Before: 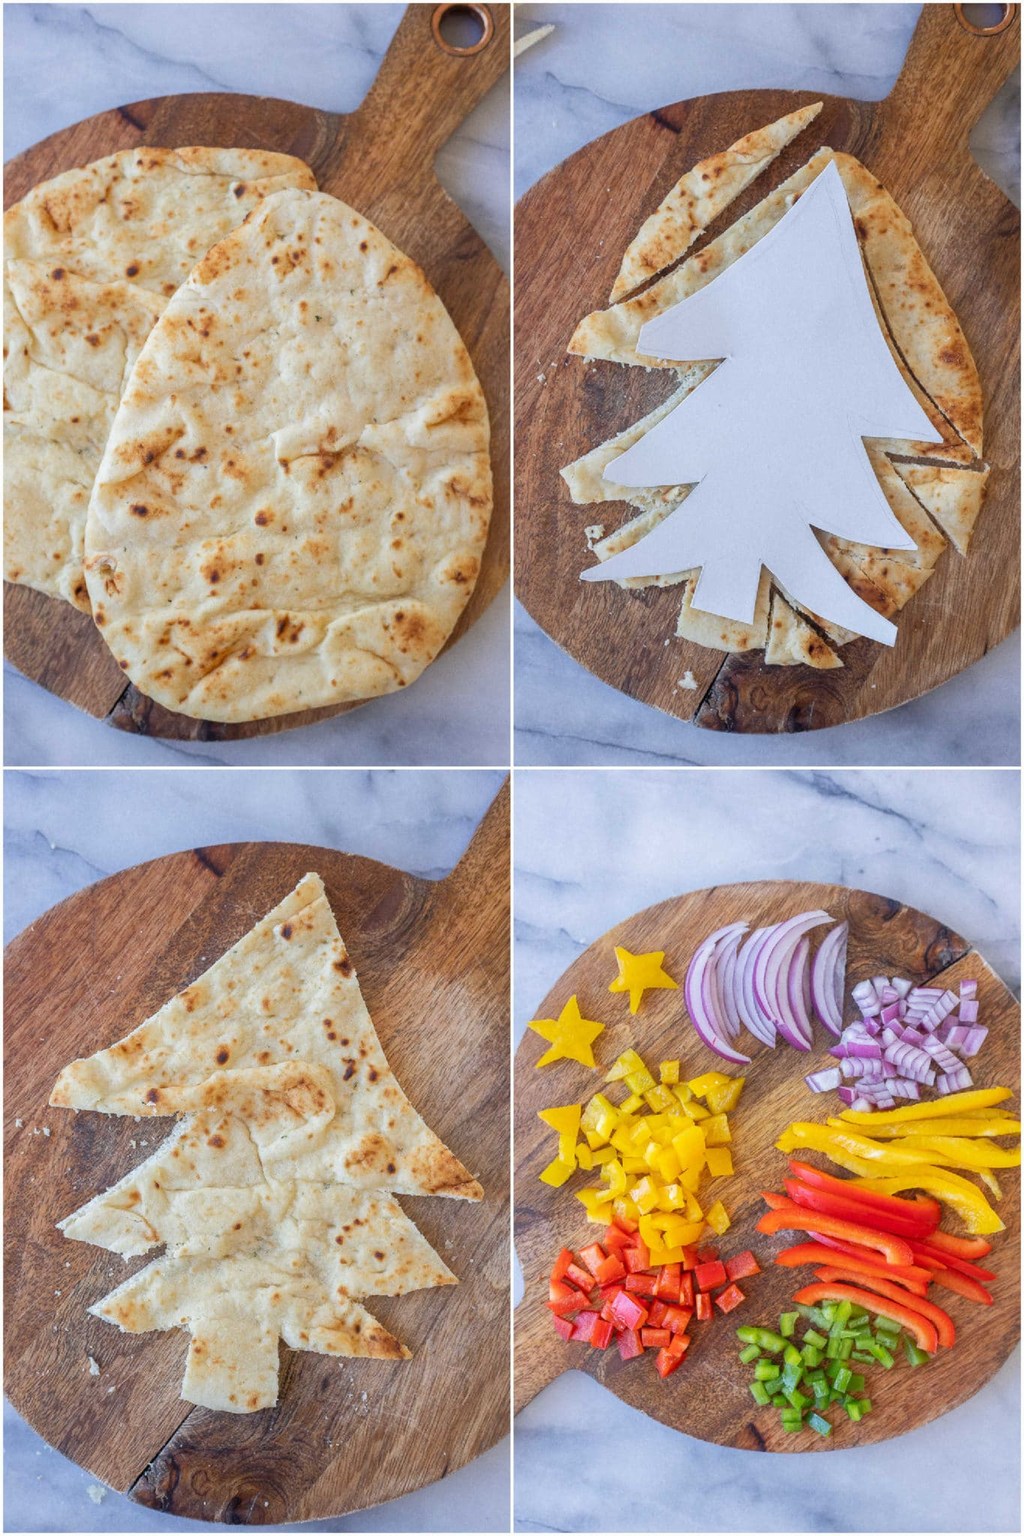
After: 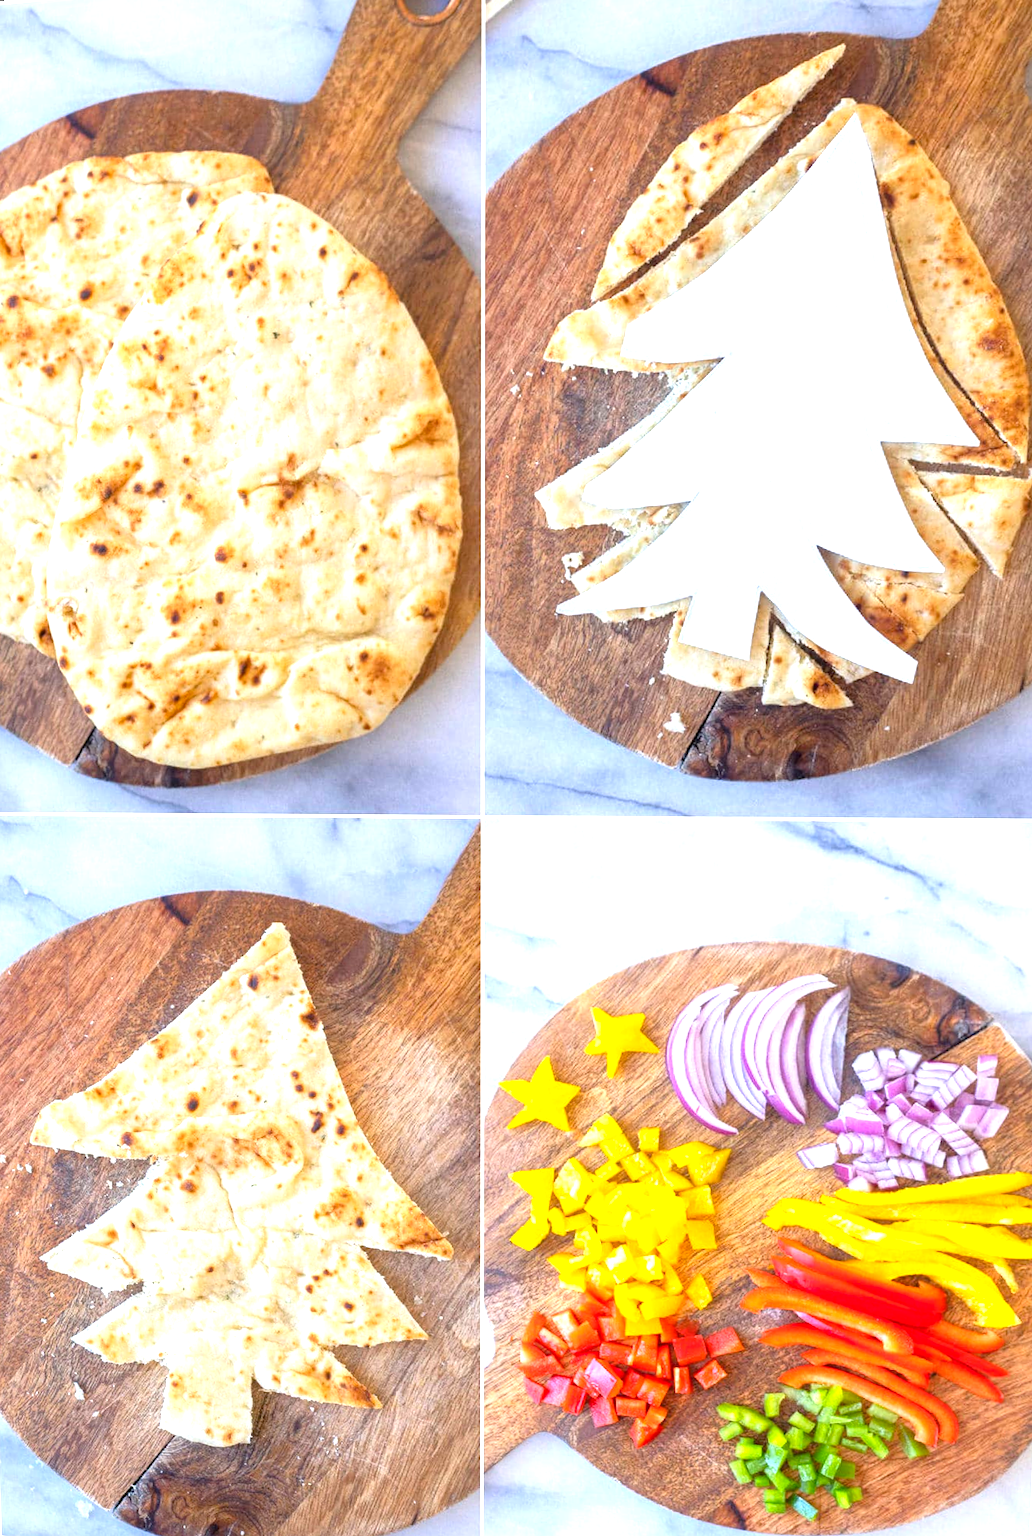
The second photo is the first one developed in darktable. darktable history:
rotate and perspective: rotation 0.062°, lens shift (vertical) 0.115, lens shift (horizontal) -0.133, crop left 0.047, crop right 0.94, crop top 0.061, crop bottom 0.94
color balance rgb: perceptual saturation grading › global saturation 10%, global vibrance 10%
exposure: black level correction 0.001, exposure 1.116 EV, compensate highlight preservation false
